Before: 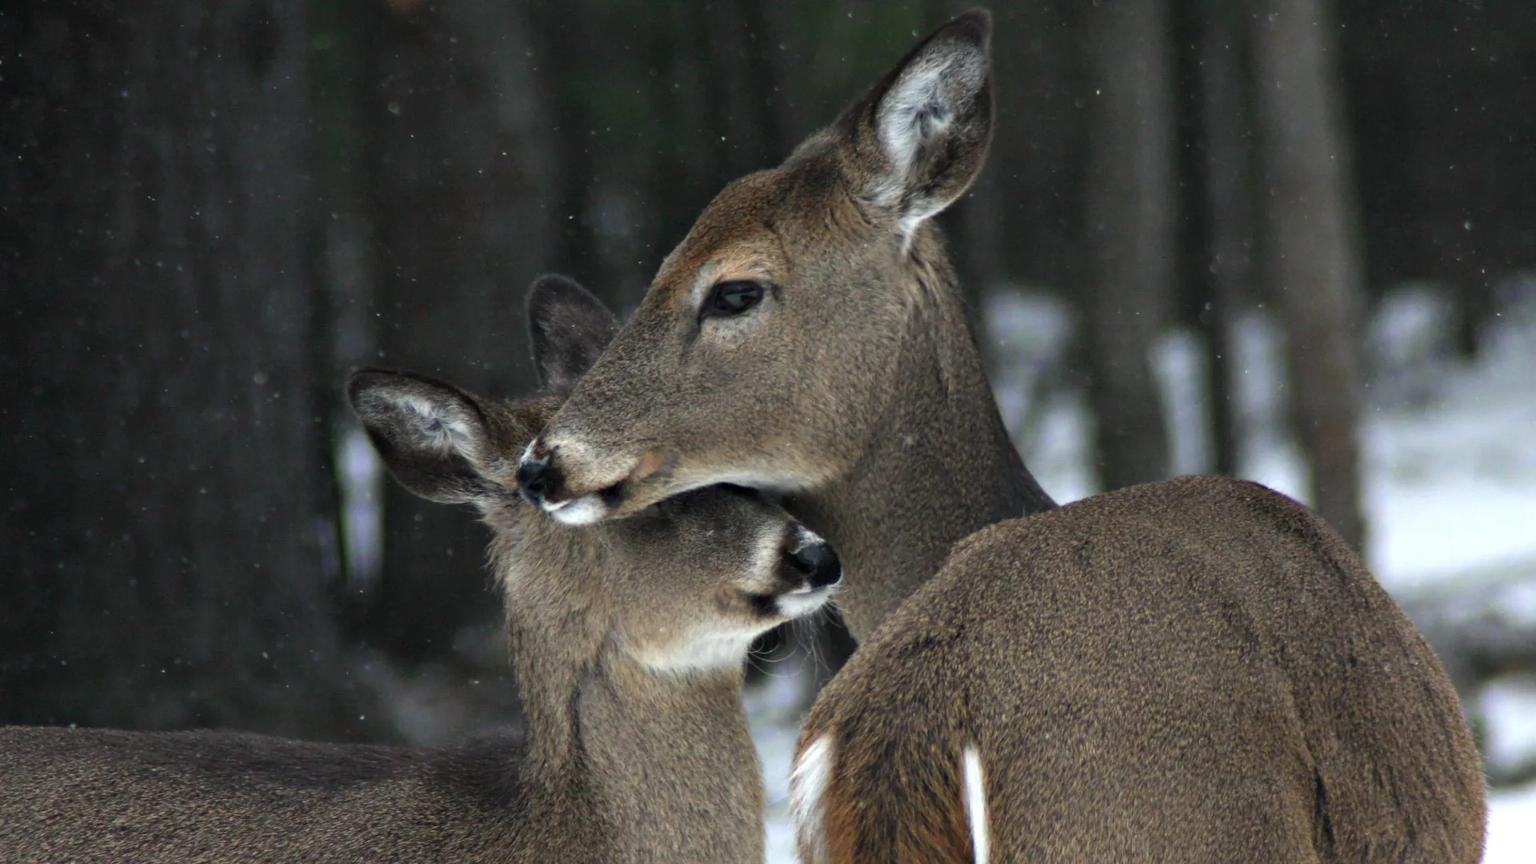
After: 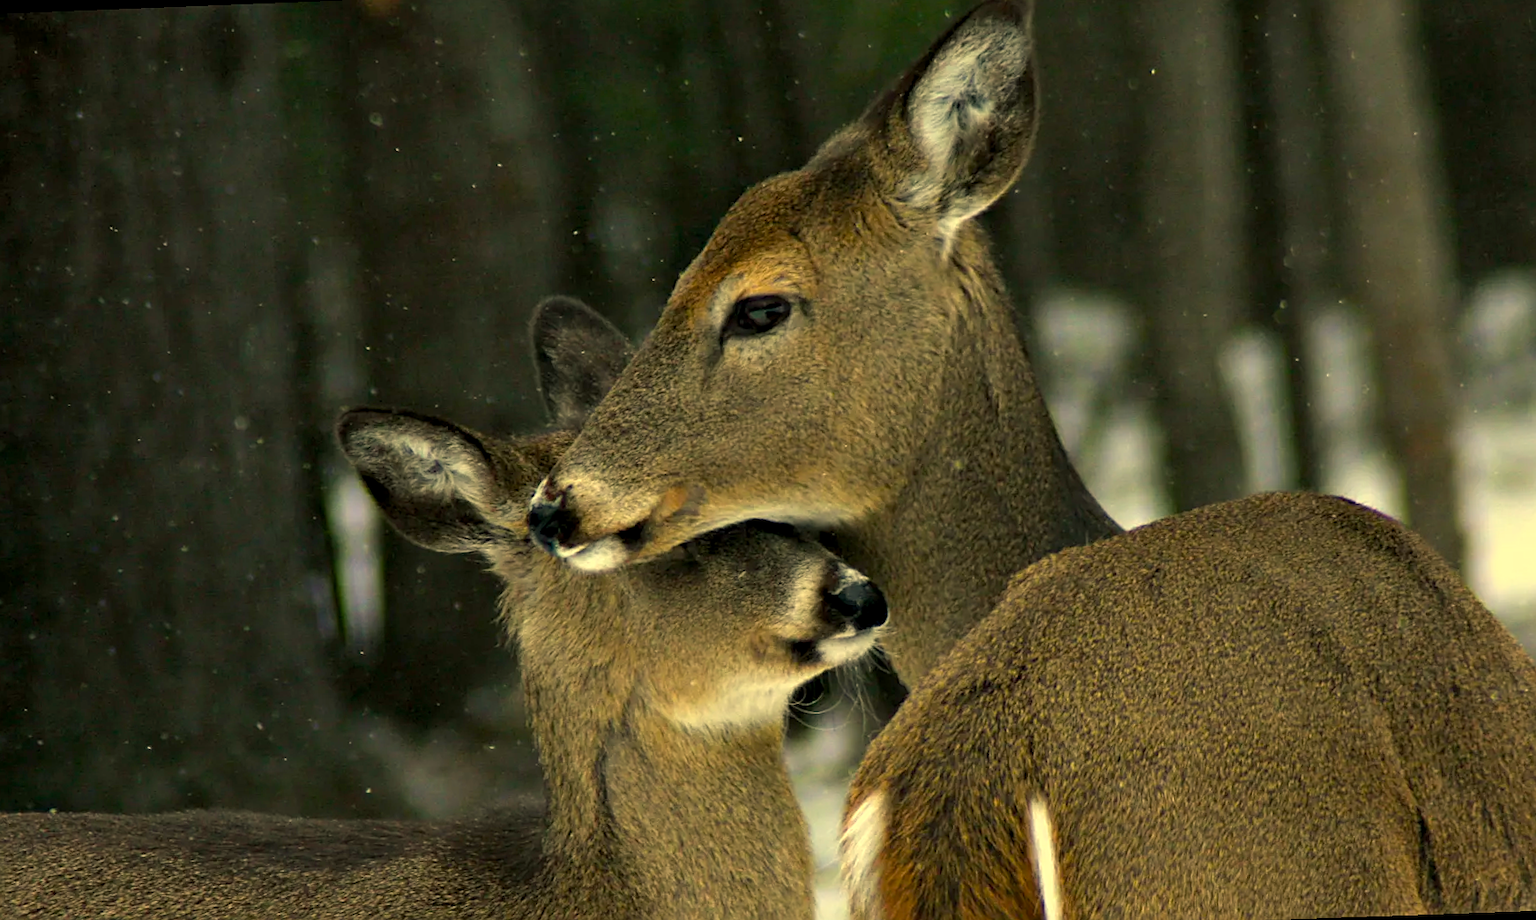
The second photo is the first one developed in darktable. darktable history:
white balance: red 1.08, blue 0.791
crop: right 4.126%, bottom 0.031%
rotate and perspective: rotation -2.12°, lens shift (vertical) 0.009, lens shift (horizontal) -0.008, automatic cropping original format, crop left 0.036, crop right 0.964, crop top 0.05, crop bottom 0.959
shadows and highlights: shadows 22.7, highlights -48.71, soften with gaussian
color balance: output saturation 110%
color balance rgb: shadows lift › chroma 2%, shadows lift › hue 217.2°, power › hue 60°, highlights gain › chroma 1%, highlights gain › hue 69.6°, global offset › luminance -0.5%, perceptual saturation grading › global saturation 15%, global vibrance 15%
exposure: black level correction 0.001, compensate highlight preservation false
sharpen: on, module defaults
